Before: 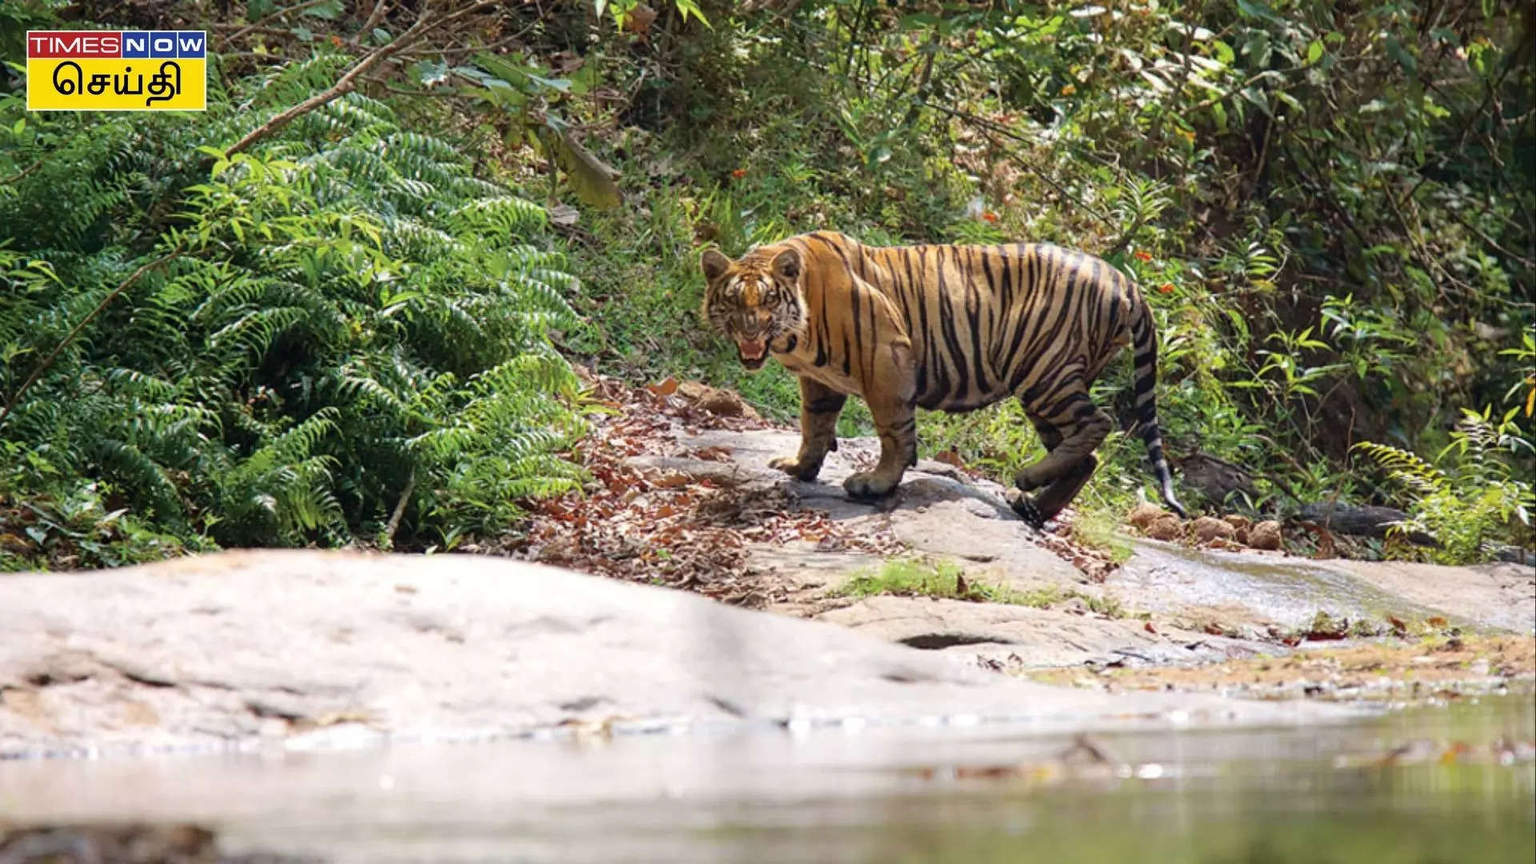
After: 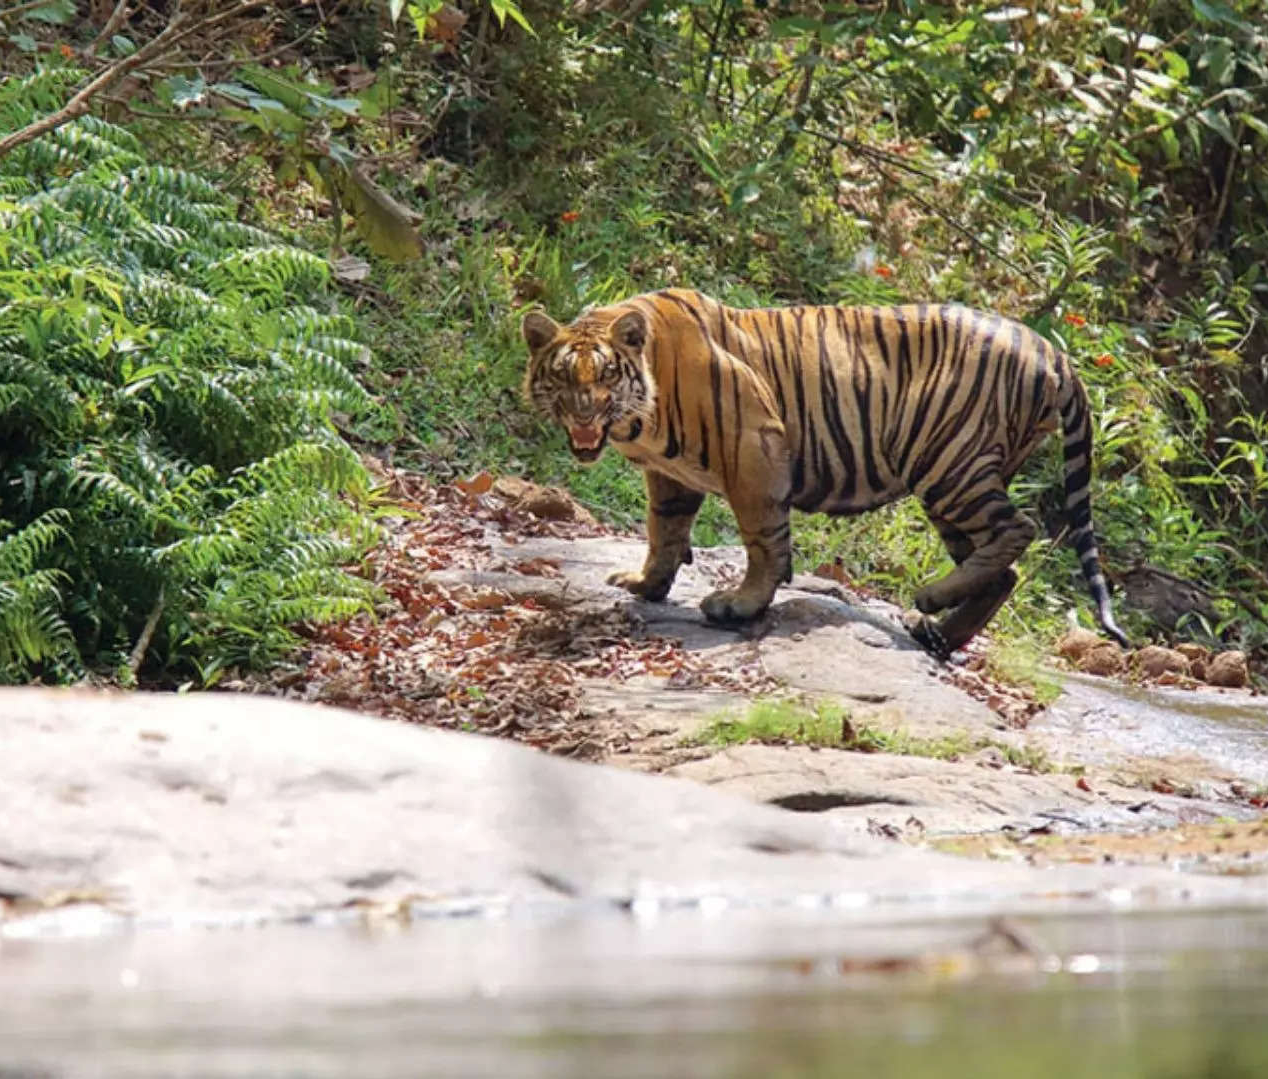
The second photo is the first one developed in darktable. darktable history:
crop and rotate: left 18.442%, right 15.508%
shadows and highlights: shadows 25, highlights -25
